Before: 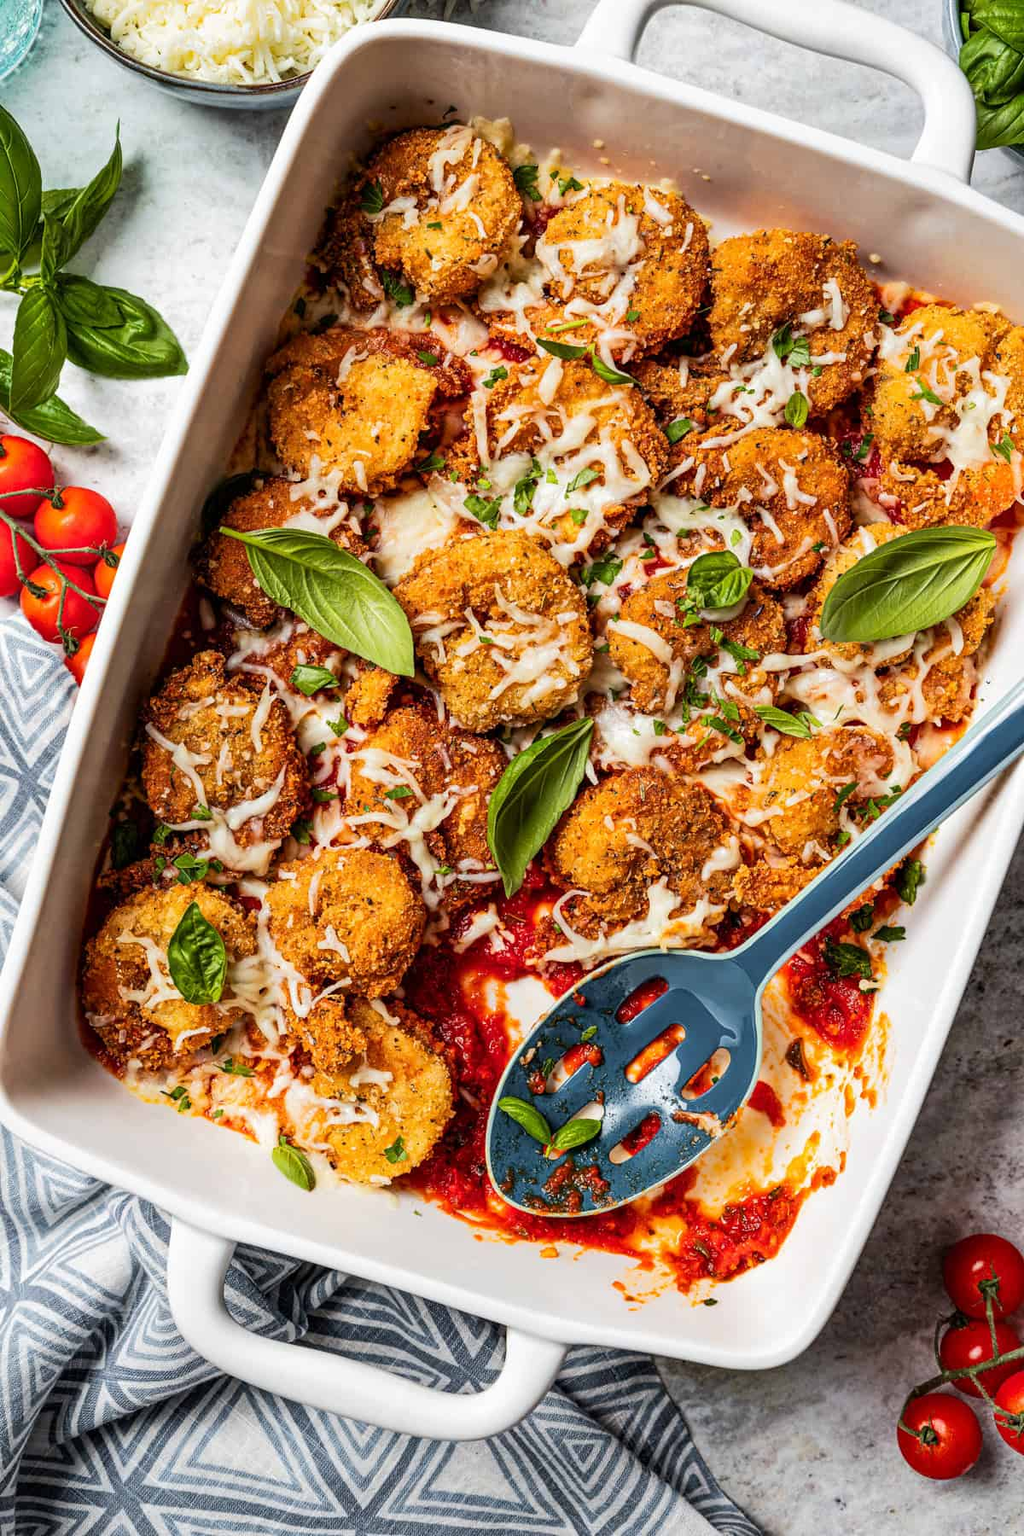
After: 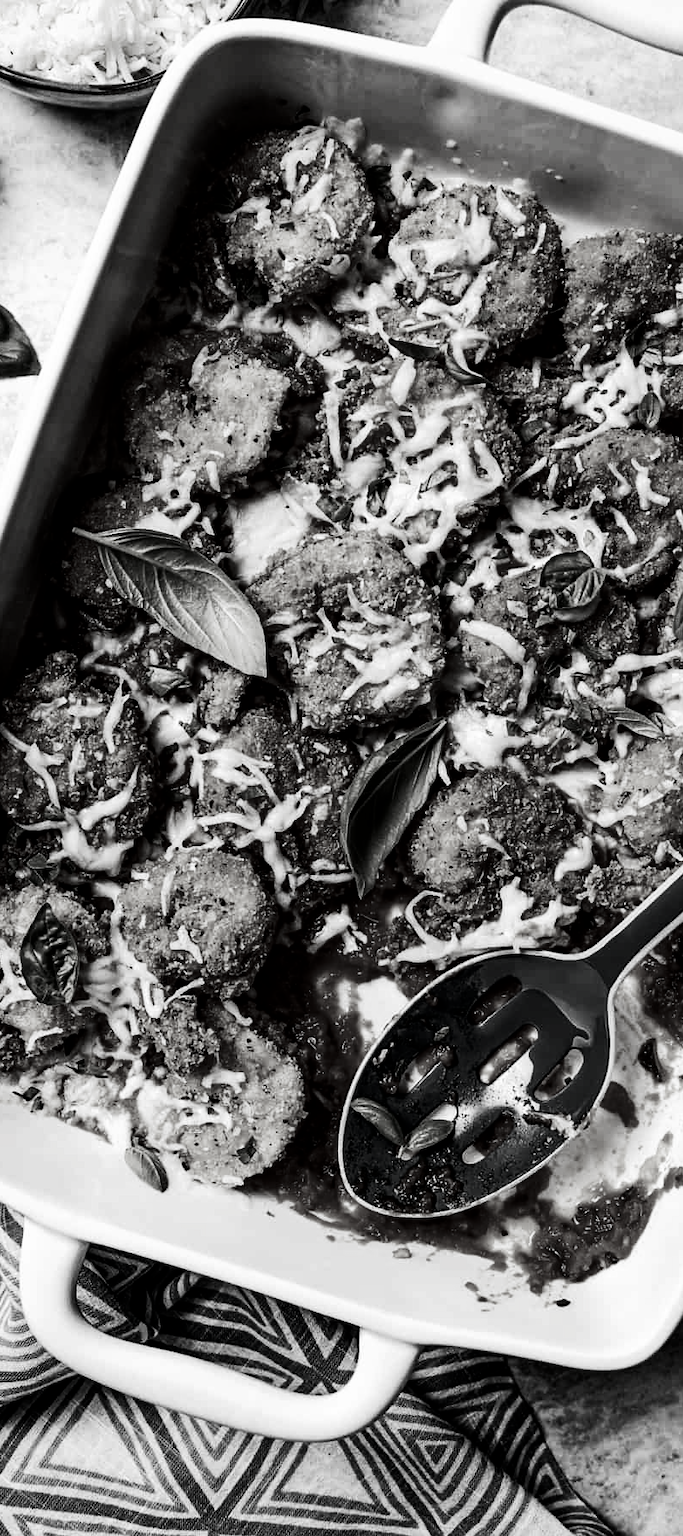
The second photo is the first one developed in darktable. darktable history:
base curve: curves: ch0 [(0, 0) (0.028, 0.03) (0.121, 0.232) (0.46, 0.748) (0.859, 0.968) (1, 1)], preserve colors none
crop and rotate: left 14.43%, right 18.83%
contrast brightness saturation: contrast 0.023, brightness -0.984, saturation -0.981
